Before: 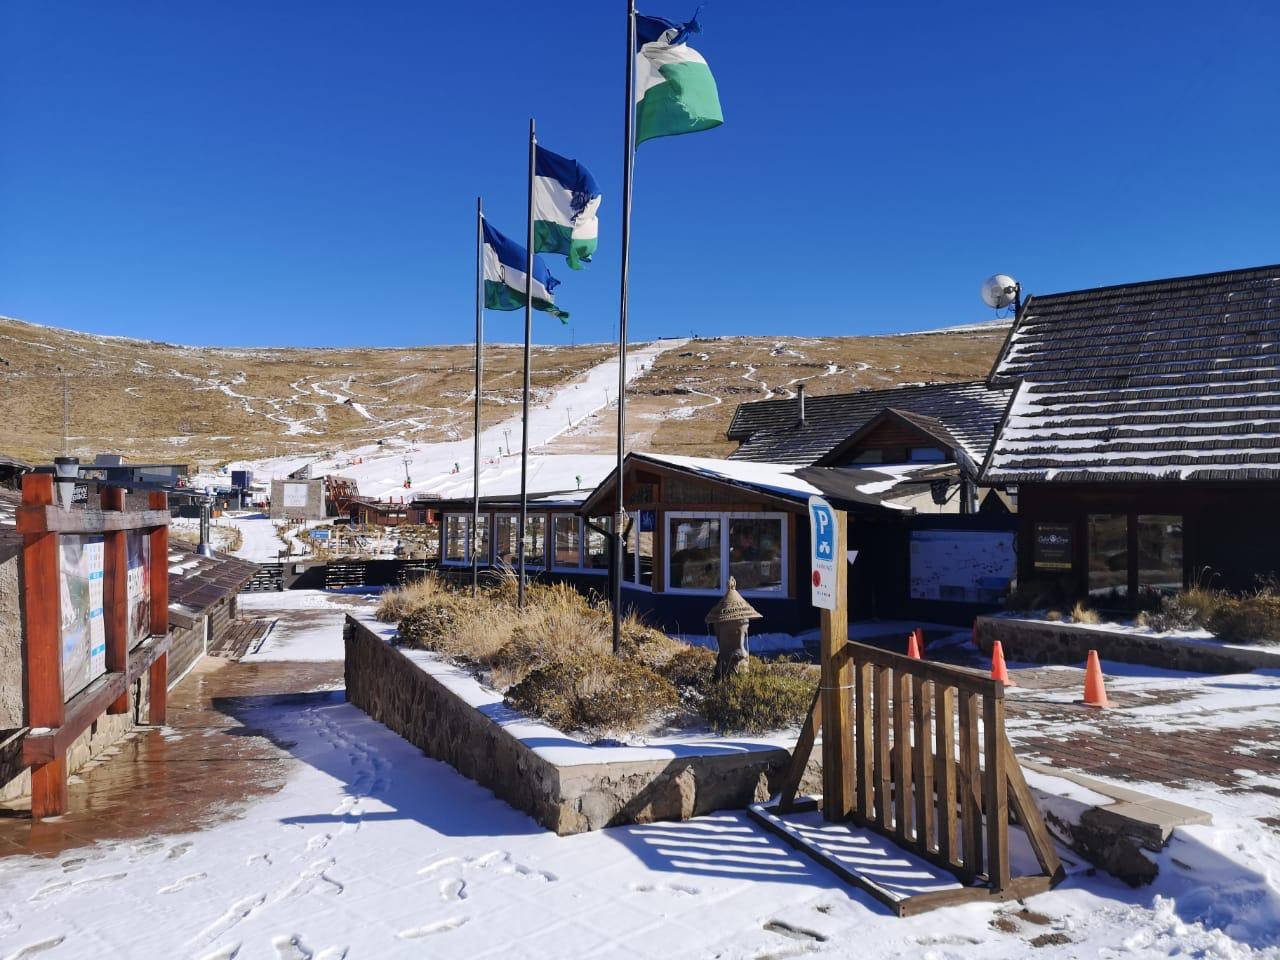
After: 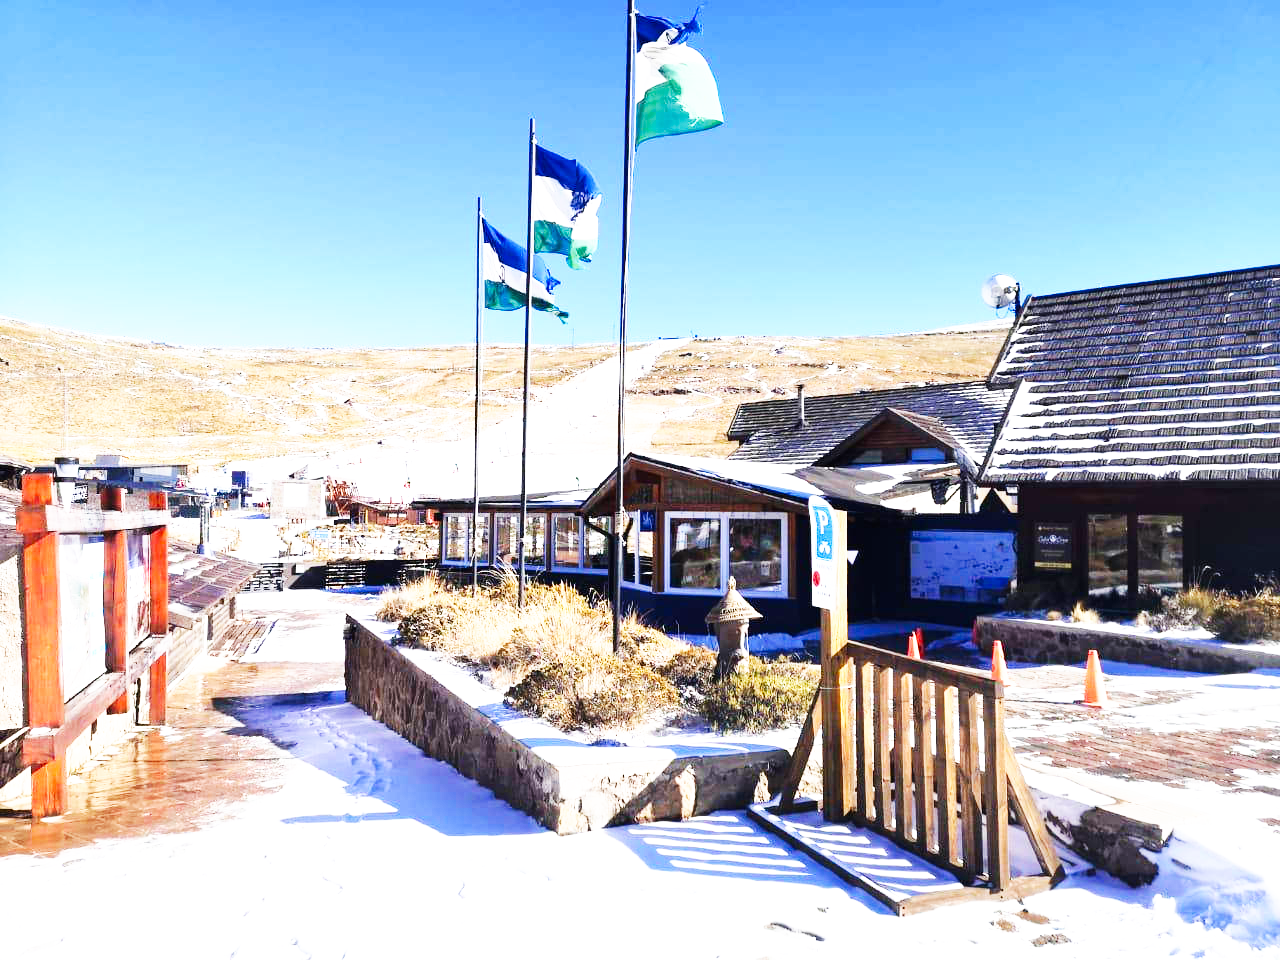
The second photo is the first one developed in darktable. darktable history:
exposure: black level correction 0, exposure 0.951 EV, compensate exposure bias true, compensate highlight preservation false
base curve: curves: ch0 [(0, 0) (0.007, 0.004) (0.027, 0.03) (0.046, 0.07) (0.207, 0.54) (0.442, 0.872) (0.673, 0.972) (1, 1)], preserve colors none
